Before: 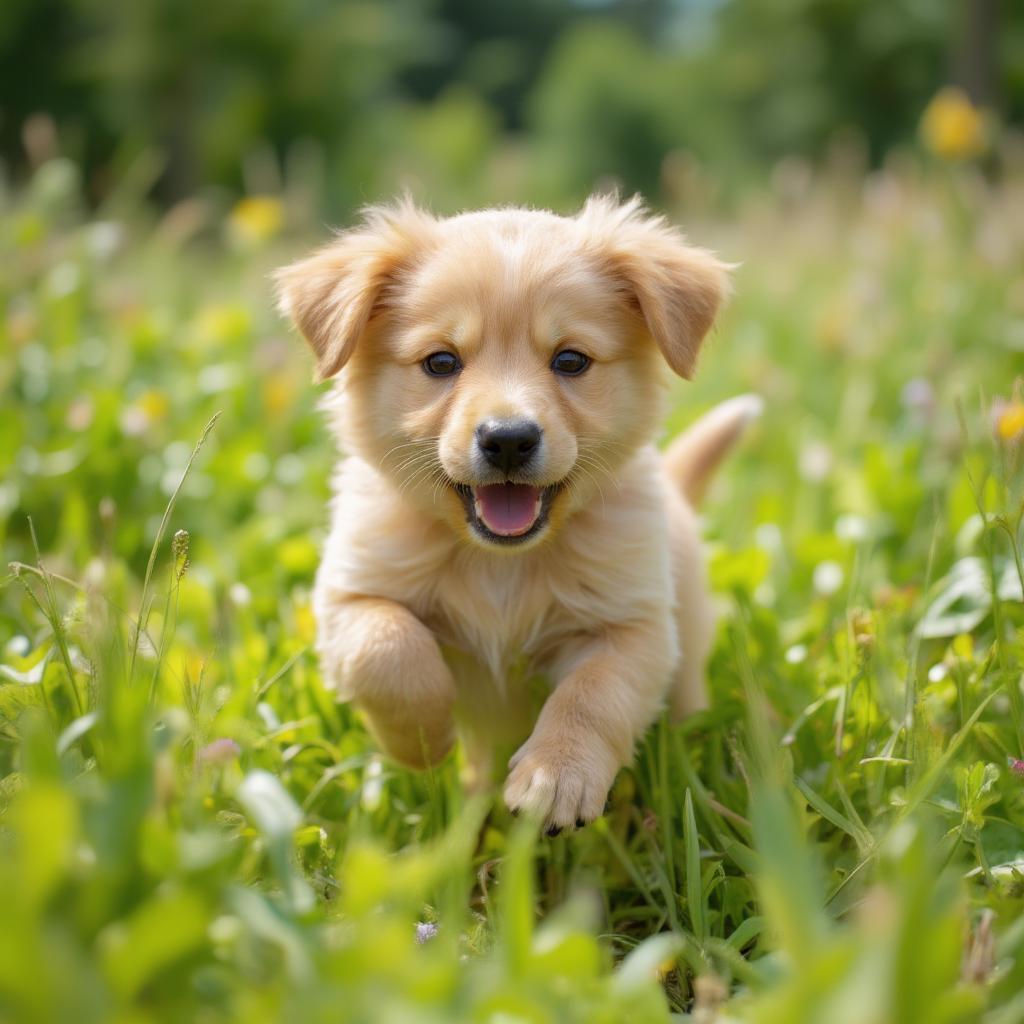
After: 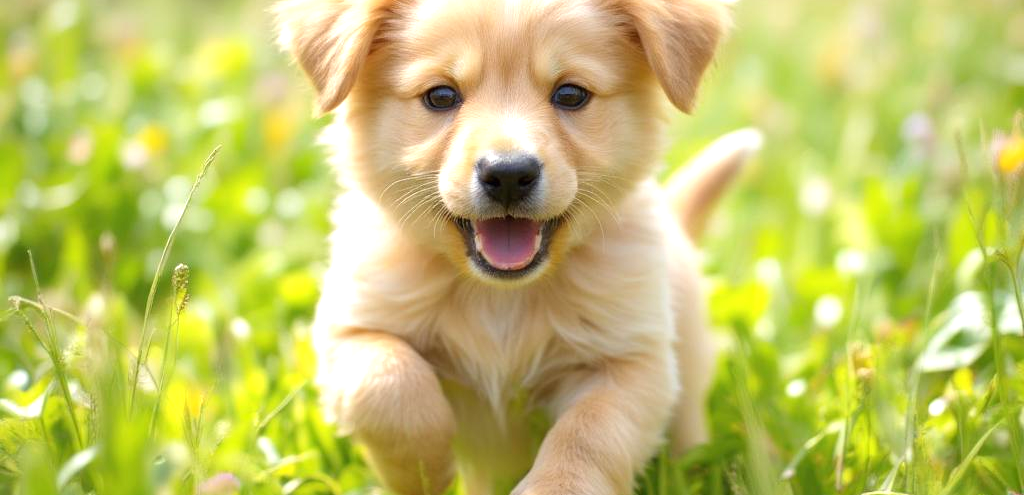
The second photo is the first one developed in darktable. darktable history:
exposure: black level correction 0, exposure 0.7 EV, compensate exposure bias true, compensate highlight preservation false
crop and rotate: top 26.056%, bottom 25.543%
